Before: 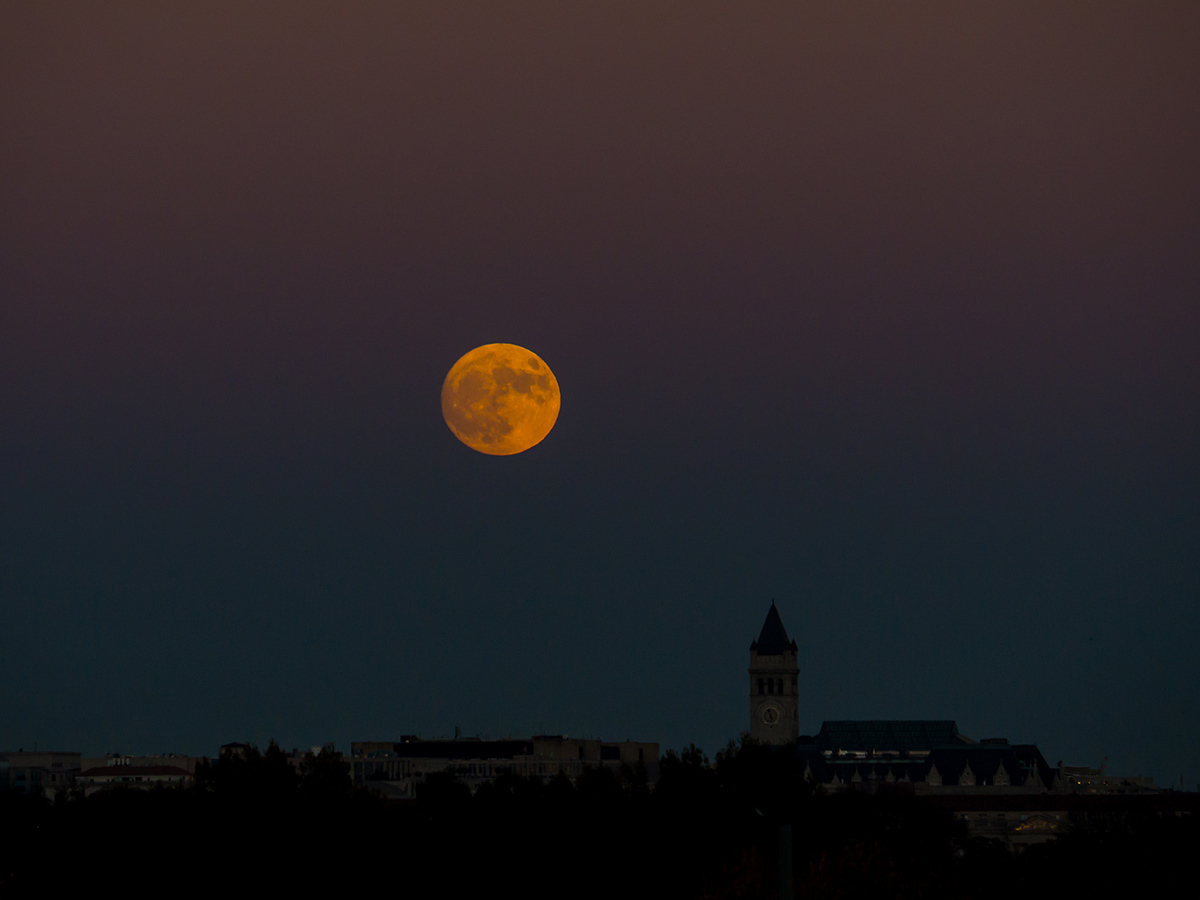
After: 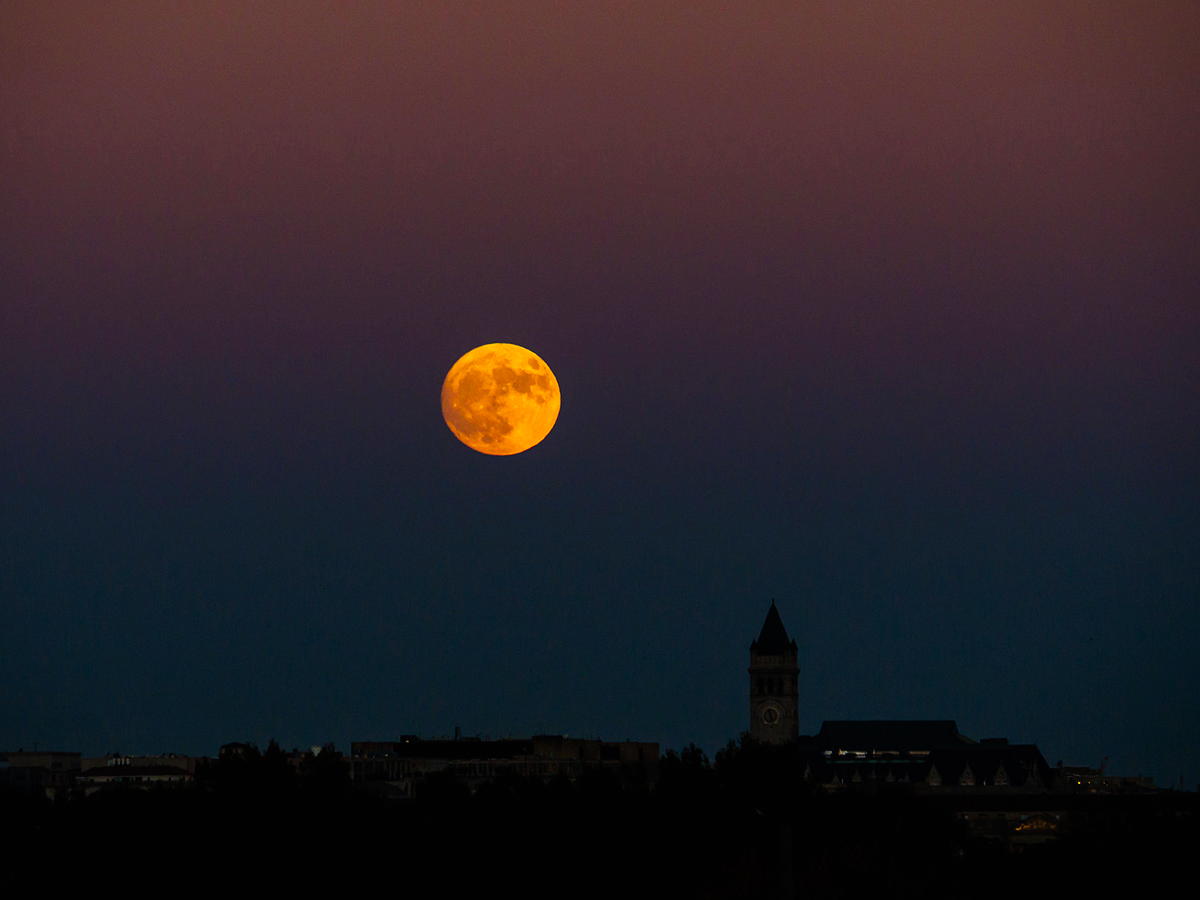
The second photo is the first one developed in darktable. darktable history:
white balance: red 1.004, blue 1.024
base curve: curves: ch0 [(0, 0) (0.007, 0.004) (0.027, 0.03) (0.046, 0.07) (0.207, 0.54) (0.442, 0.872) (0.673, 0.972) (1, 1)], preserve colors none
